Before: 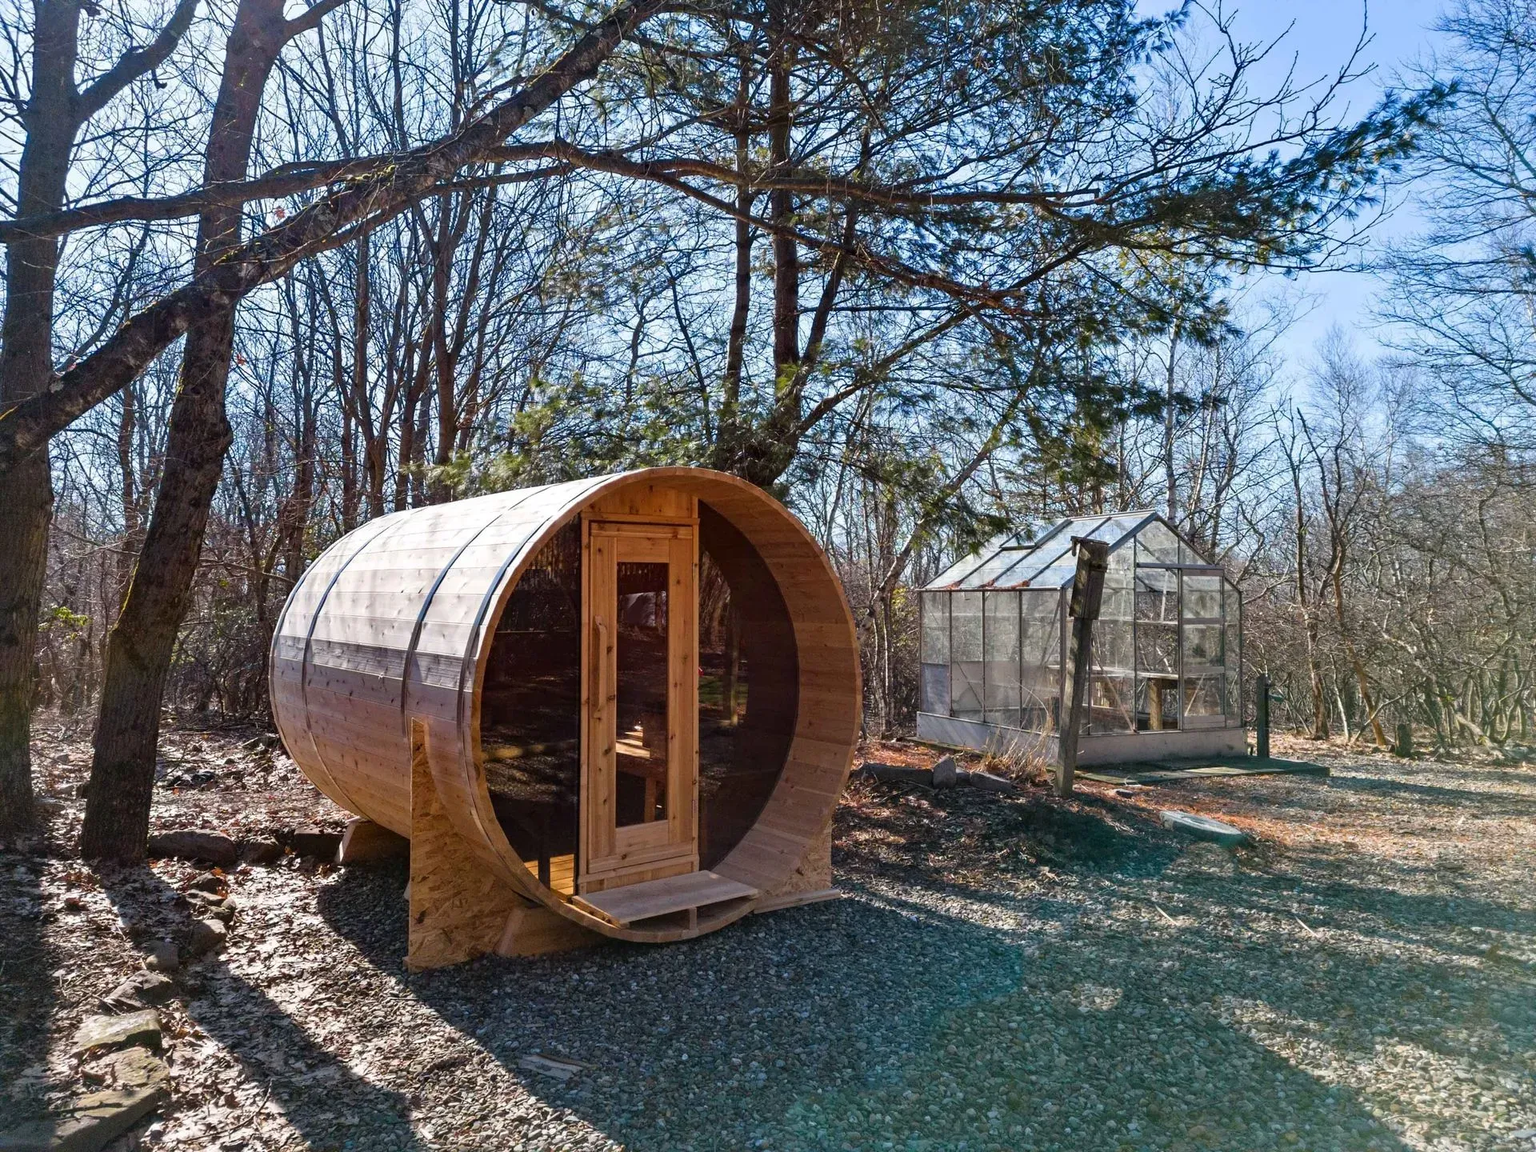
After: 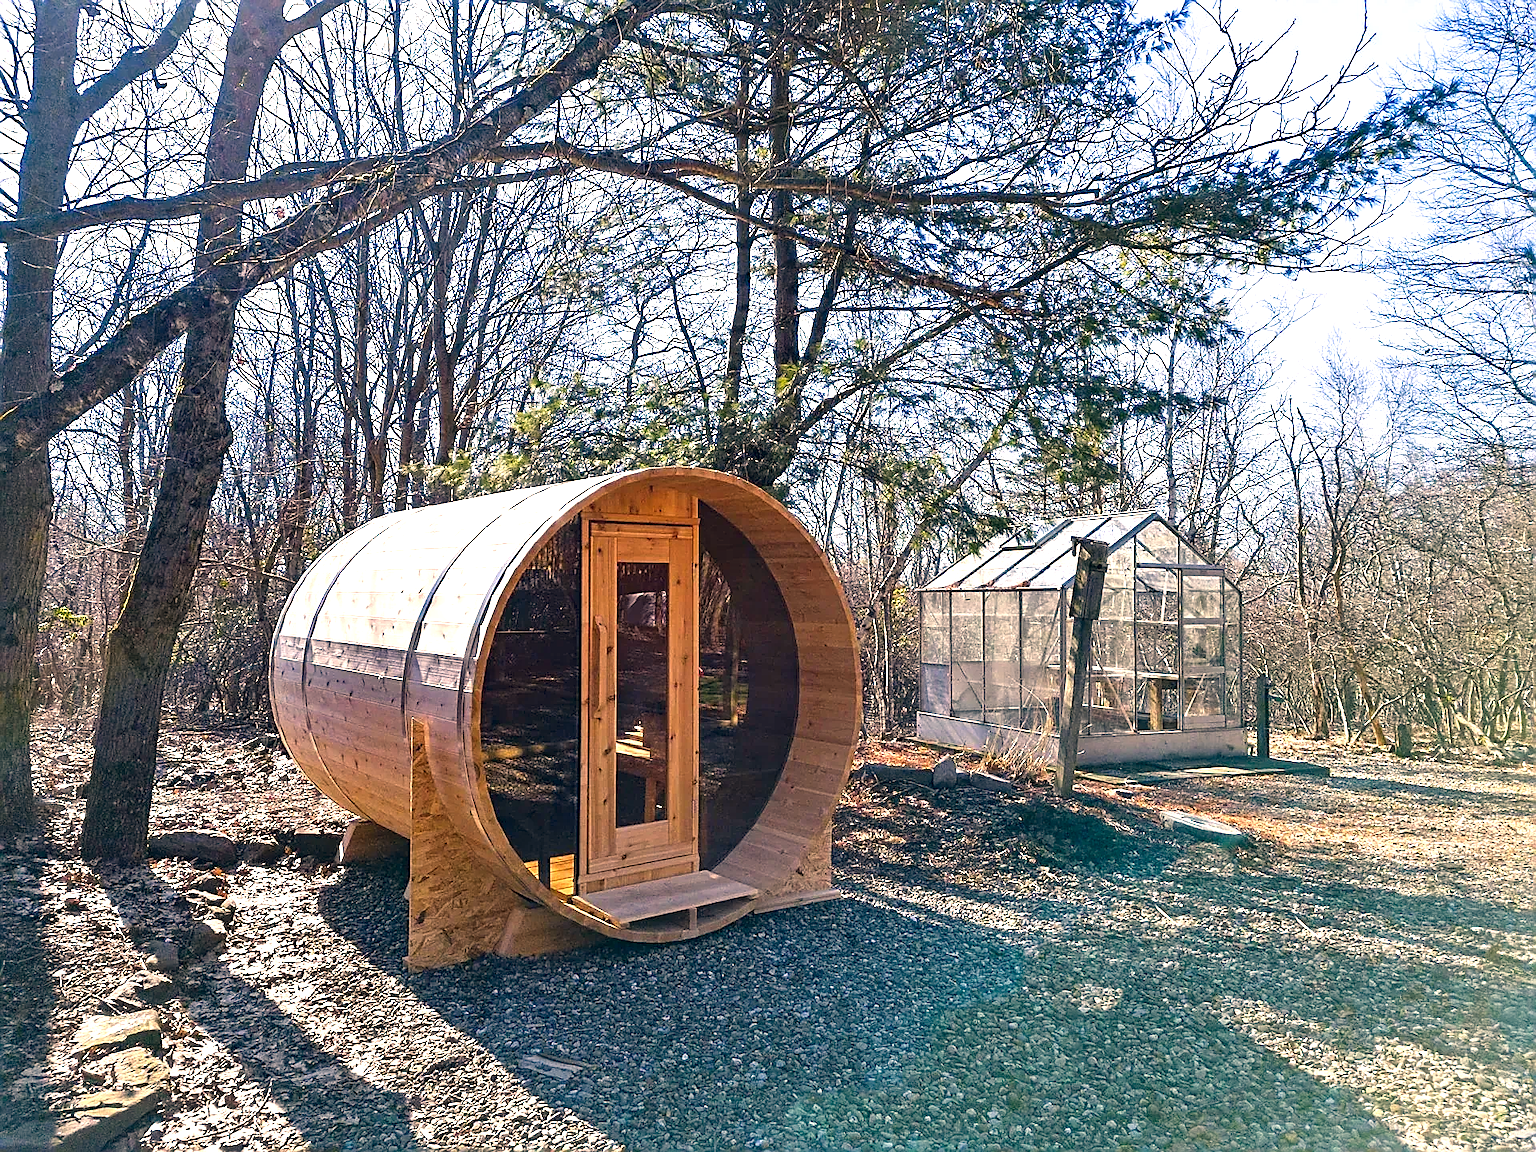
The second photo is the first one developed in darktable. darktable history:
color correction: highlights a* 10.36, highlights b* 14, shadows a* -10.02, shadows b* -14.83
exposure: exposure 0.947 EV, compensate highlight preservation false
sharpen: radius 1.399, amount 1.238, threshold 0.763
